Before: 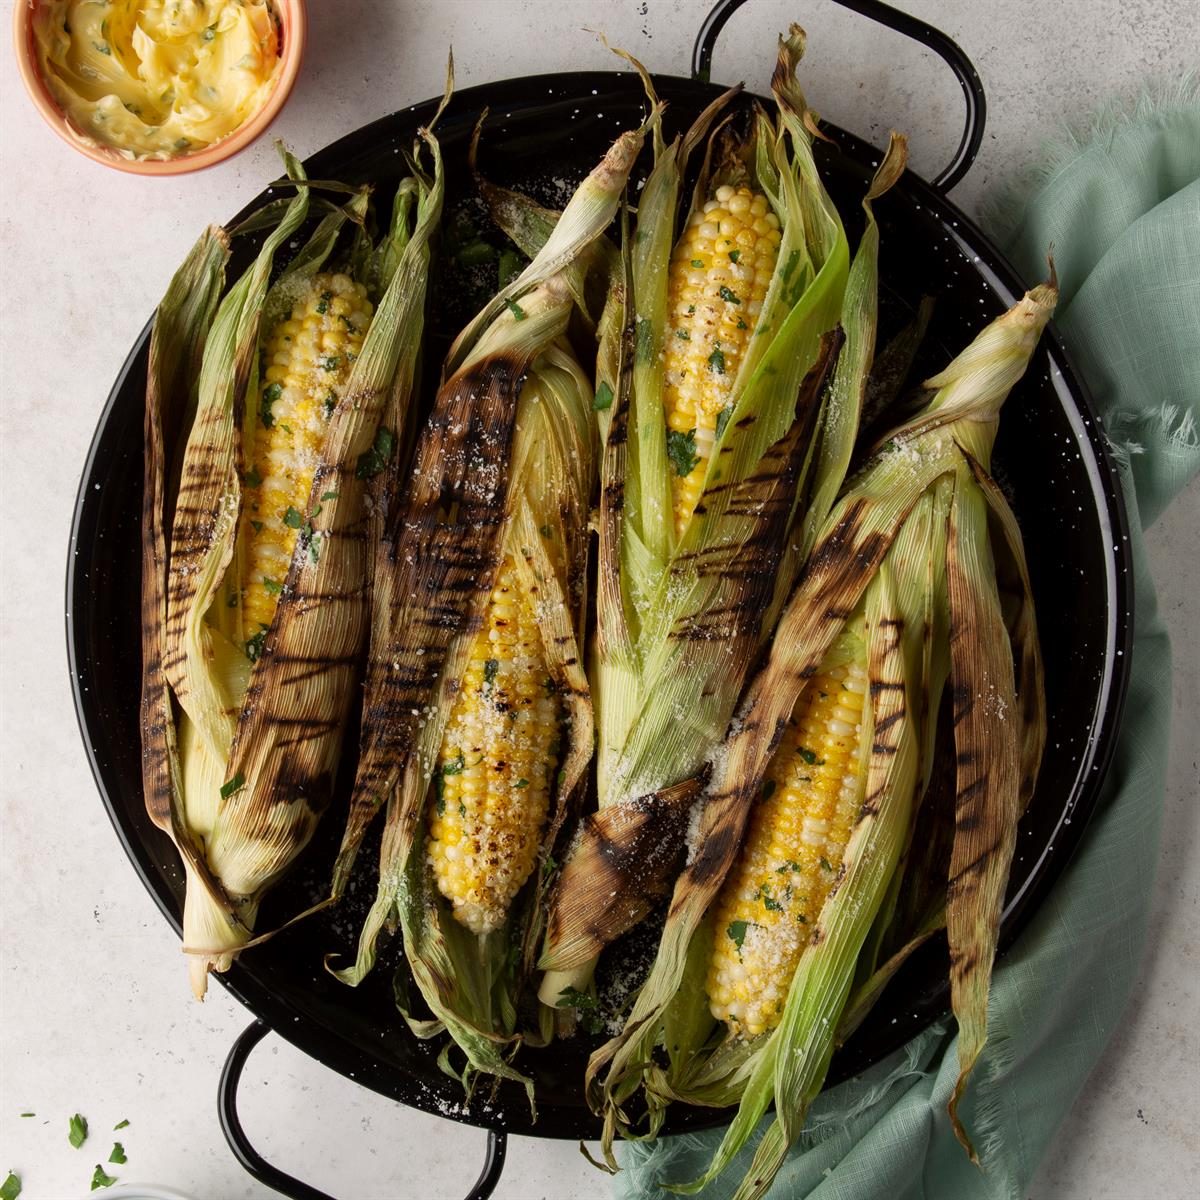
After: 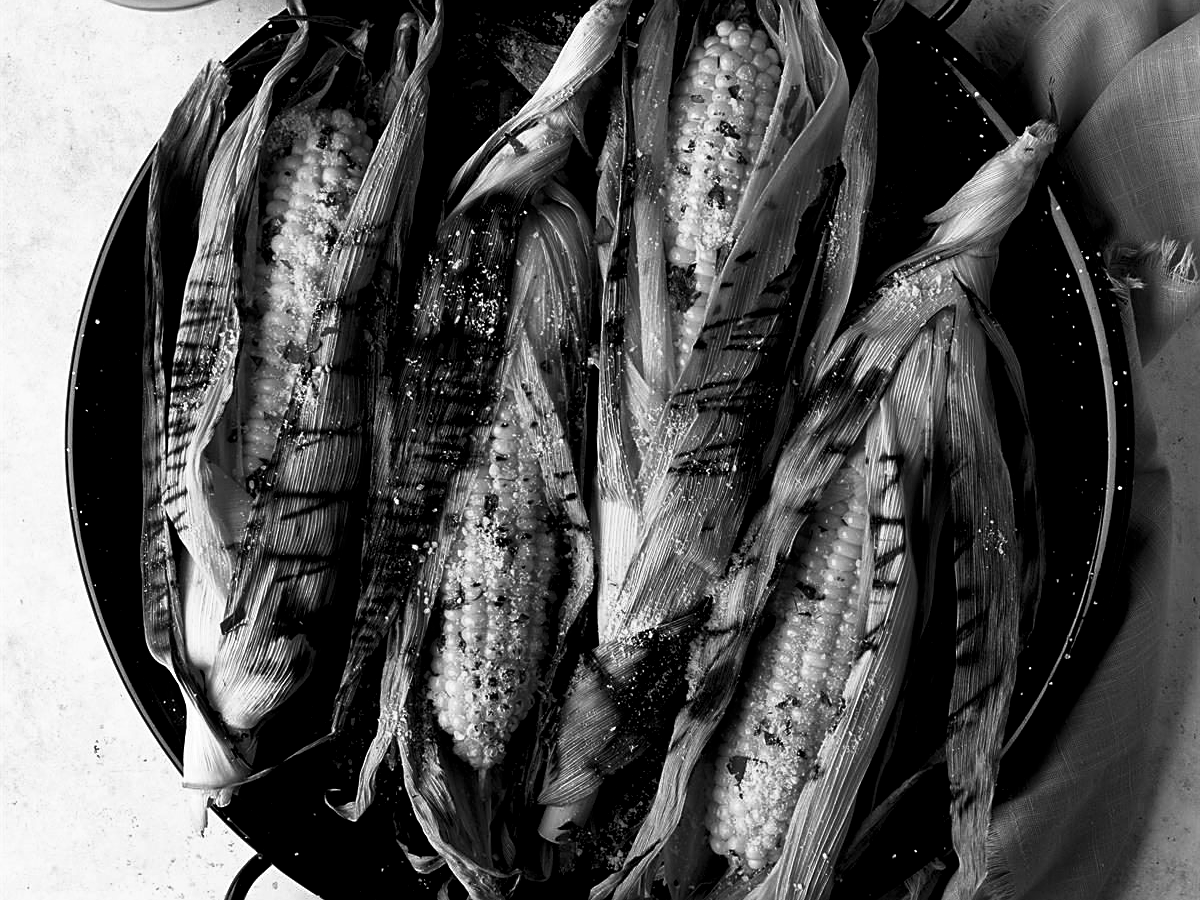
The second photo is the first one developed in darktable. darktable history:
crop: top 13.819%, bottom 11.169%
rotate and perspective: automatic cropping original format, crop left 0, crop top 0
contrast brightness saturation: brightness -0.25, saturation 0.2
base curve: curves: ch0 [(0.017, 0) (0.425, 0.441) (0.844, 0.933) (1, 1)], preserve colors none
sharpen: amount 0.55
monochrome: a 2.21, b -1.33, size 2.2
exposure: exposure 0.178 EV, compensate exposure bias true, compensate highlight preservation false
